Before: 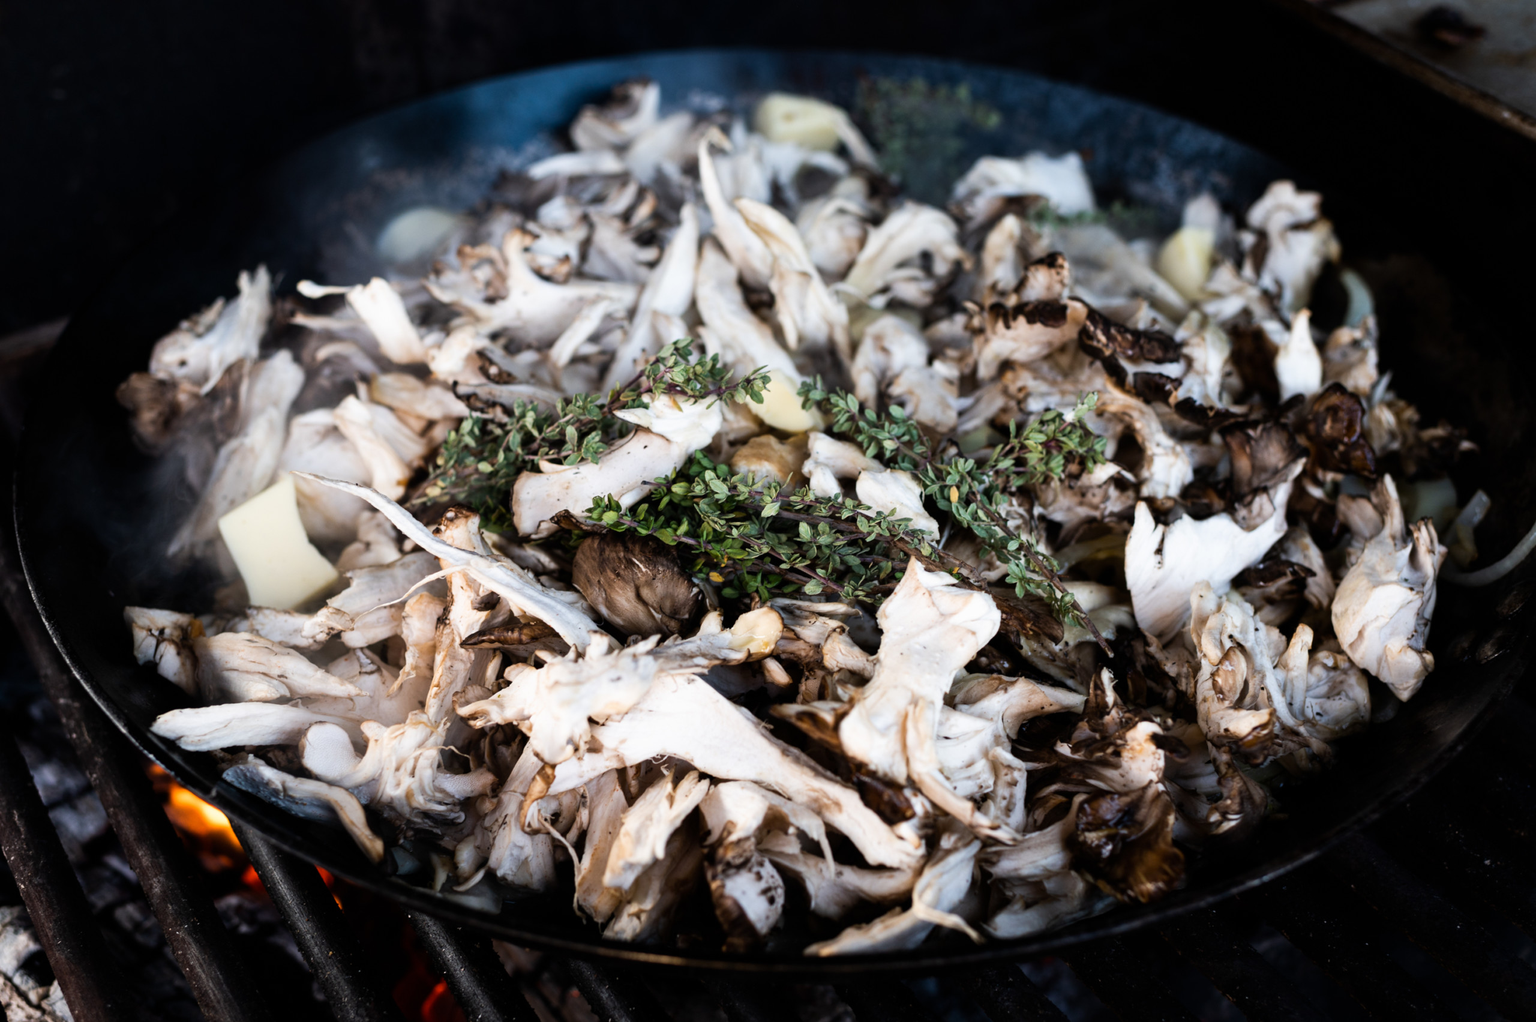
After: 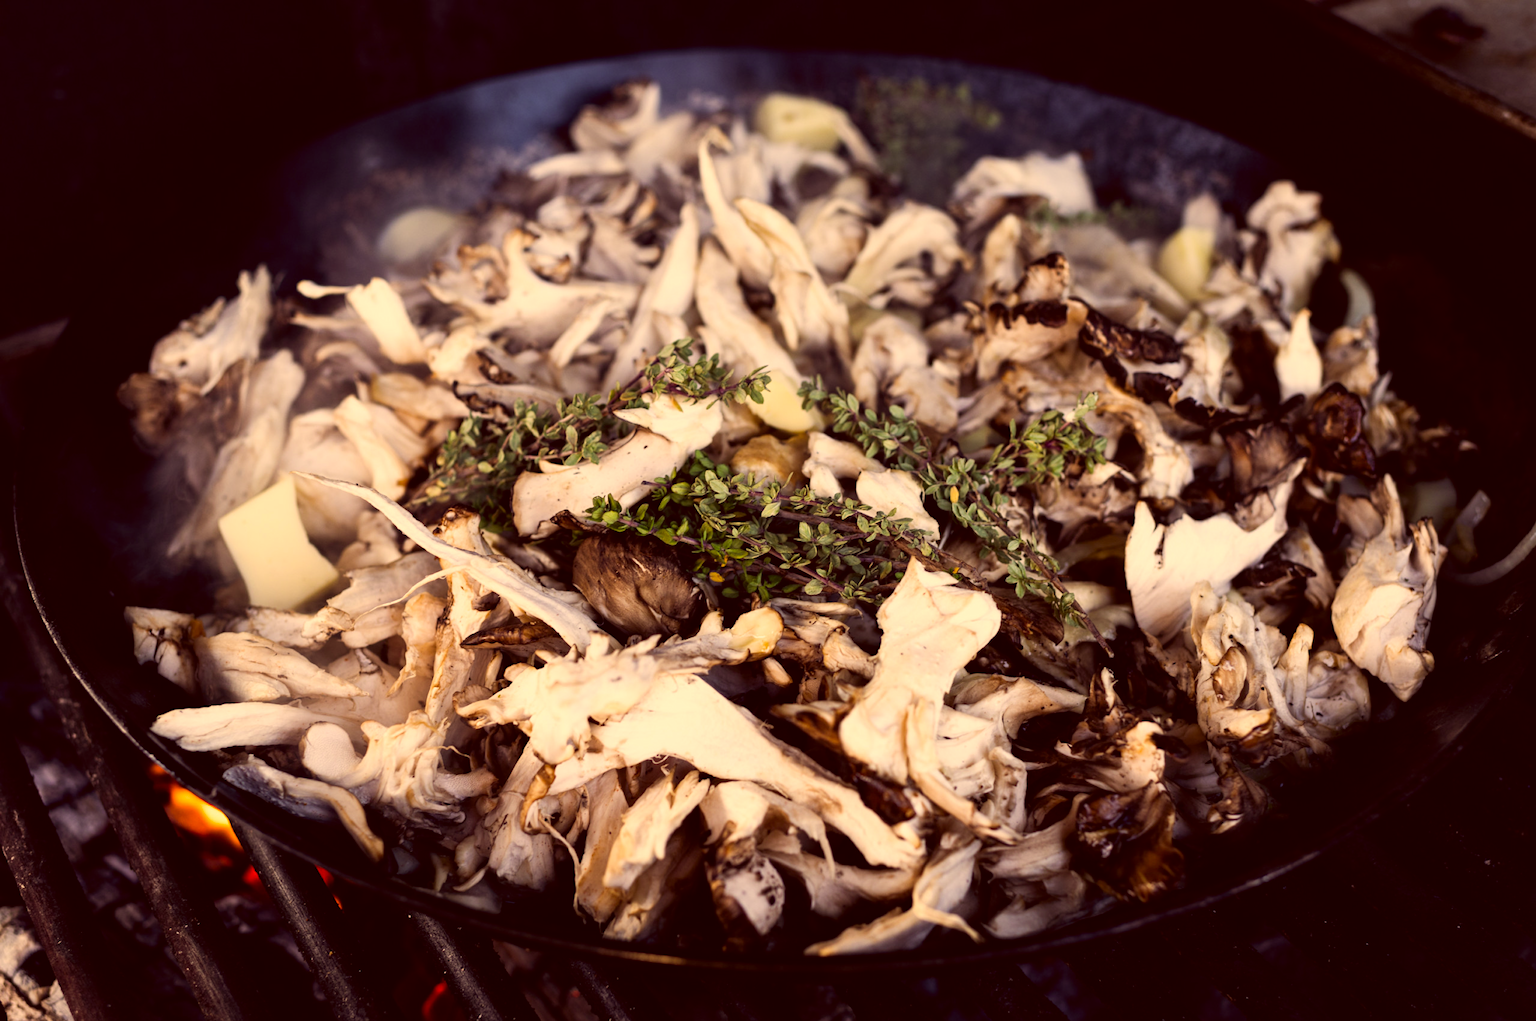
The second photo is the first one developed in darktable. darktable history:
color calibration: illuminant as shot in camera, x 0.358, y 0.373, temperature 4628.91 K
color correction: highlights a* 10.12, highlights b* 39.04, shadows a* 14.62, shadows b* 3.37
